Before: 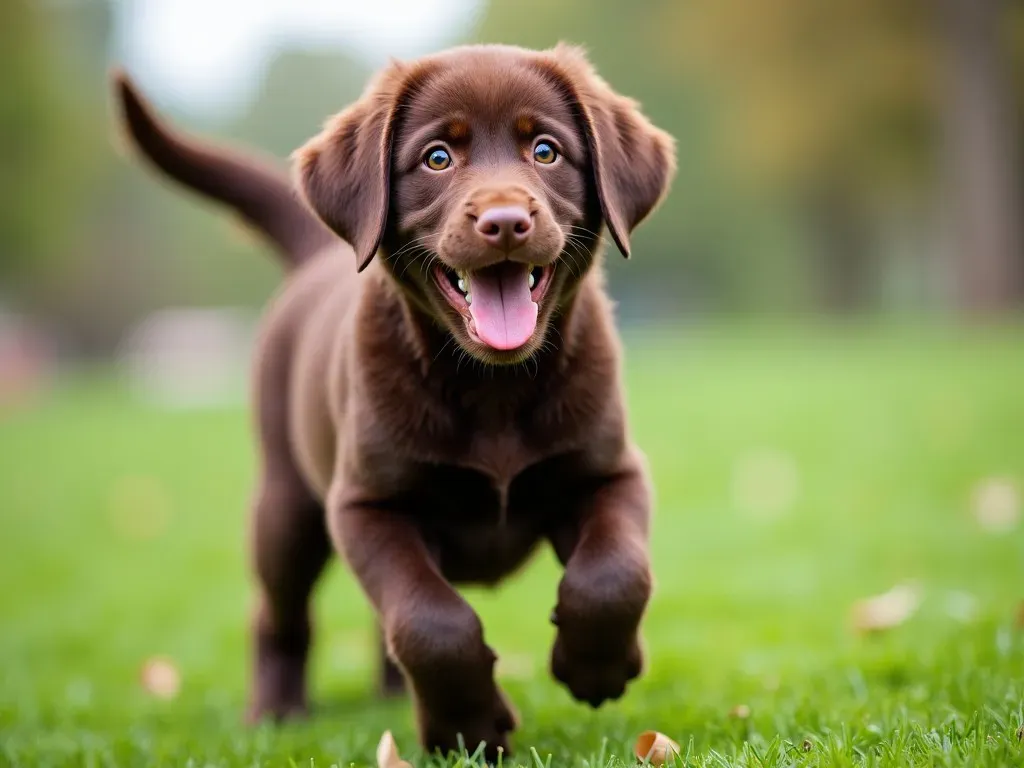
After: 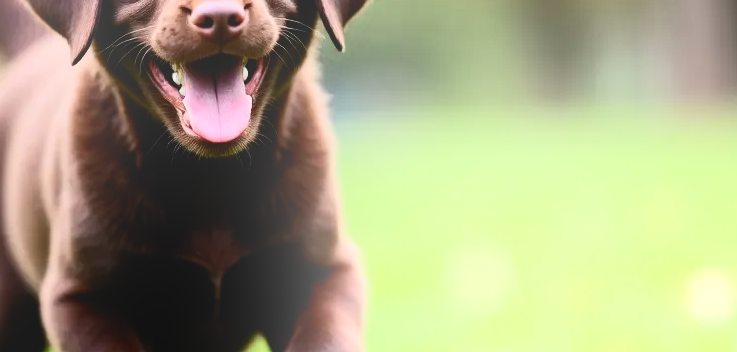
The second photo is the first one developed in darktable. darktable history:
filmic rgb: black relative exposure -7.65 EV, white relative exposure 4.56 EV, hardness 3.61, color science v6 (2022)
crop and rotate: left 27.938%, top 27.046%, bottom 27.046%
contrast brightness saturation: contrast 0.39, brightness 0.1
rotate and perspective: automatic cropping original format, crop left 0, crop top 0
bloom: on, module defaults
